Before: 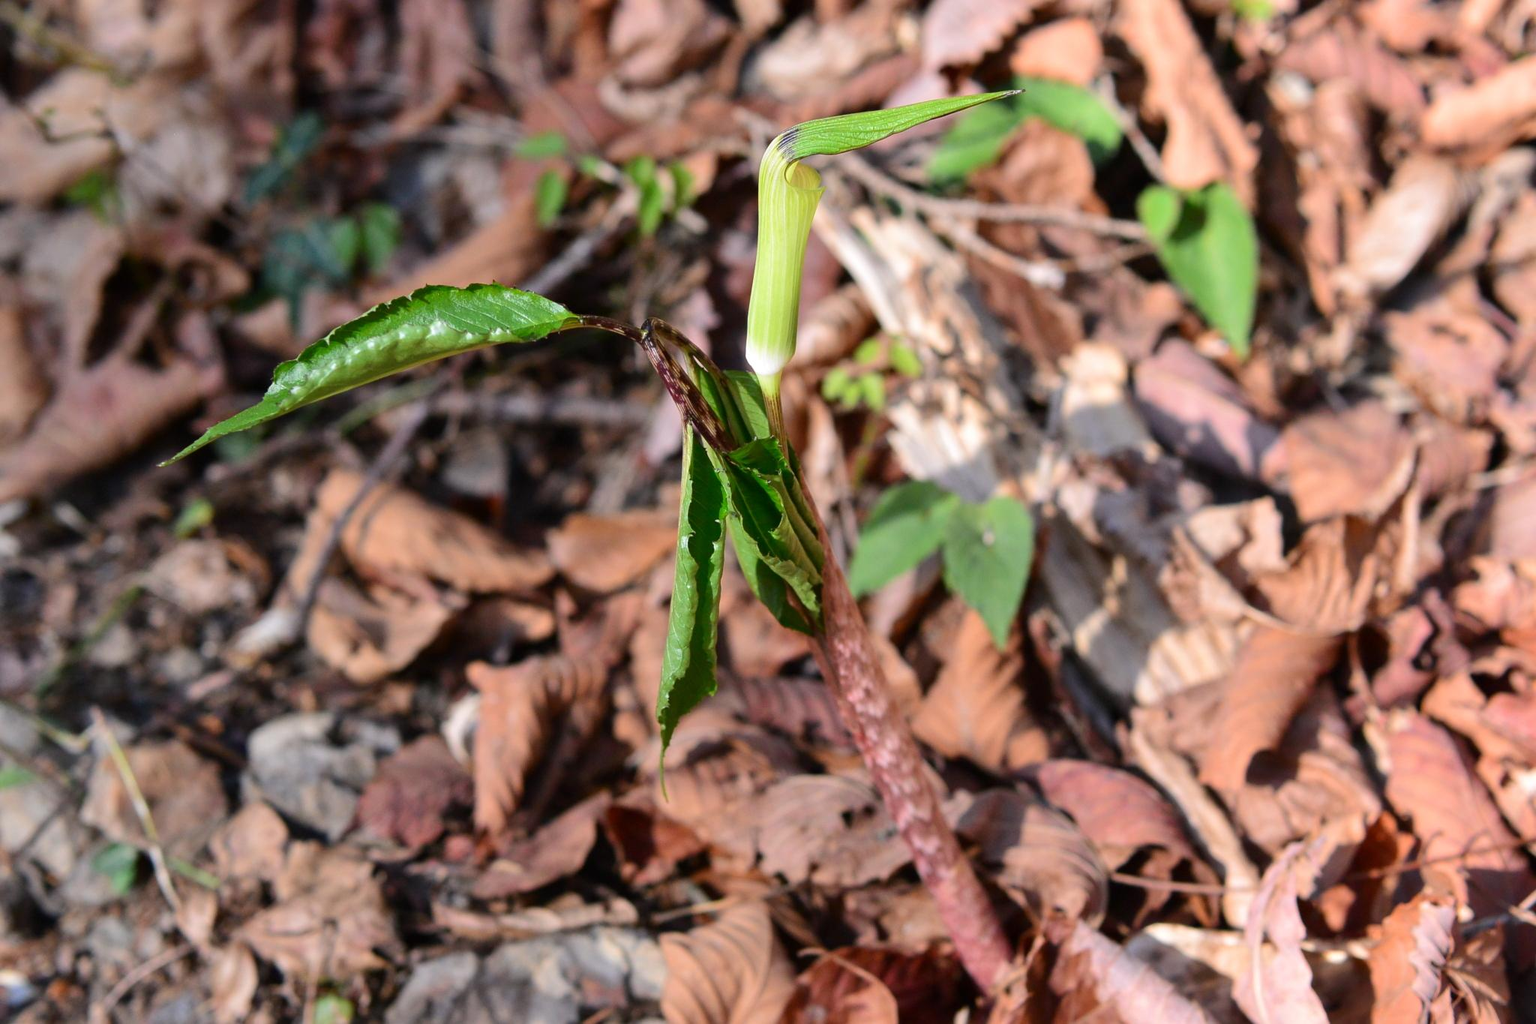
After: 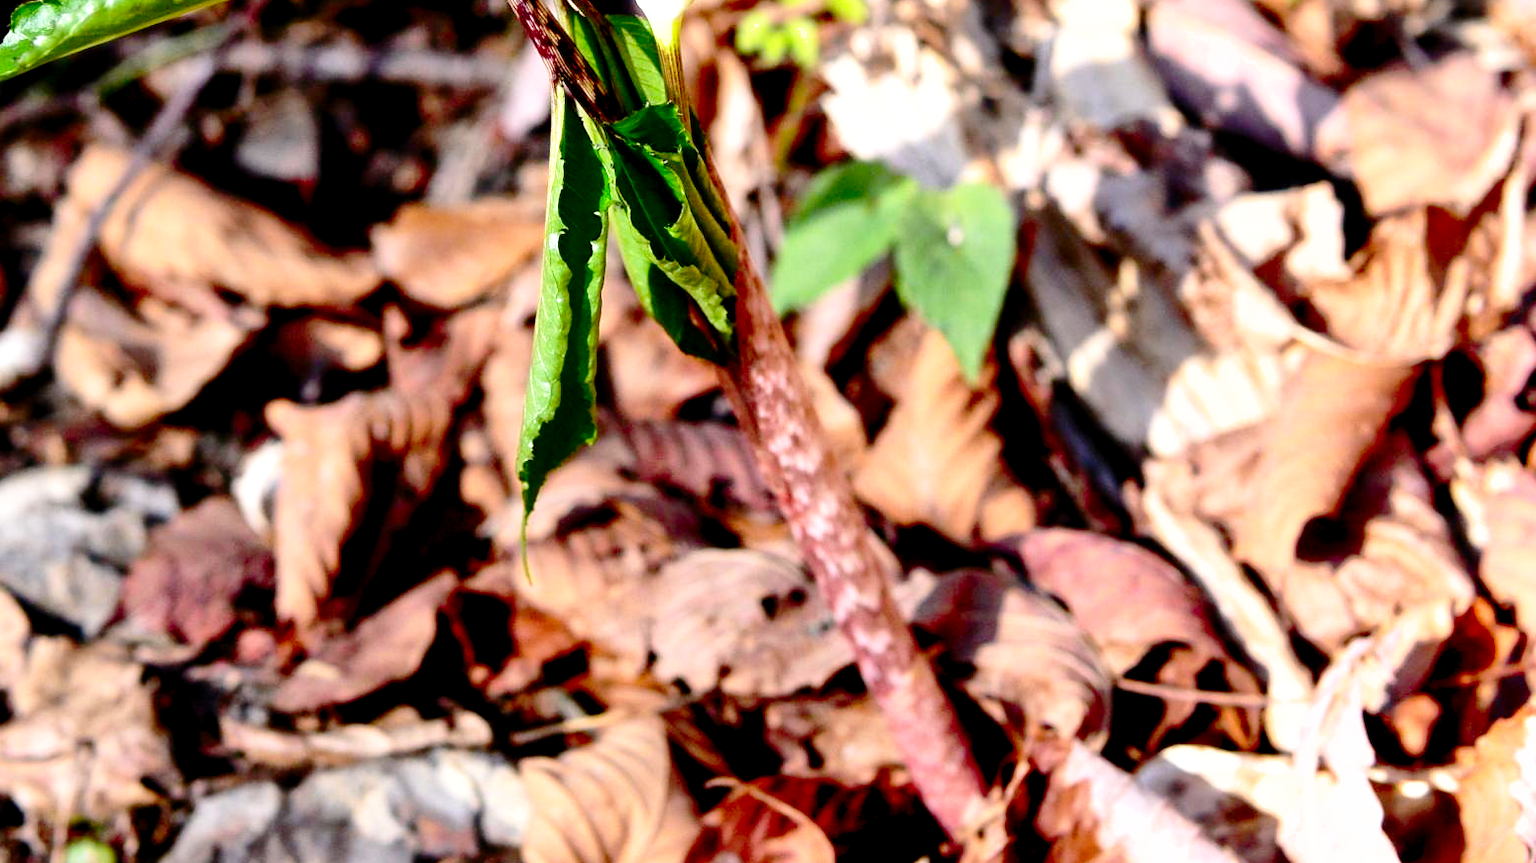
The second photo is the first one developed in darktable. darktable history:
tone equalizer: on, module defaults
crop and rotate: left 17.299%, top 35.115%, right 7.015%, bottom 1.024%
color balance rgb: saturation formula JzAzBz (2021)
levels: levels [0.016, 0.492, 0.969]
base curve: curves: ch0 [(0, 0) (0.032, 0.037) (0.105, 0.228) (0.435, 0.76) (0.856, 0.983) (1, 1)], preserve colors none
contrast brightness saturation: contrast 0.24, brightness -0.24, saturation 0.14
shadows and highlights: on, module defaults
